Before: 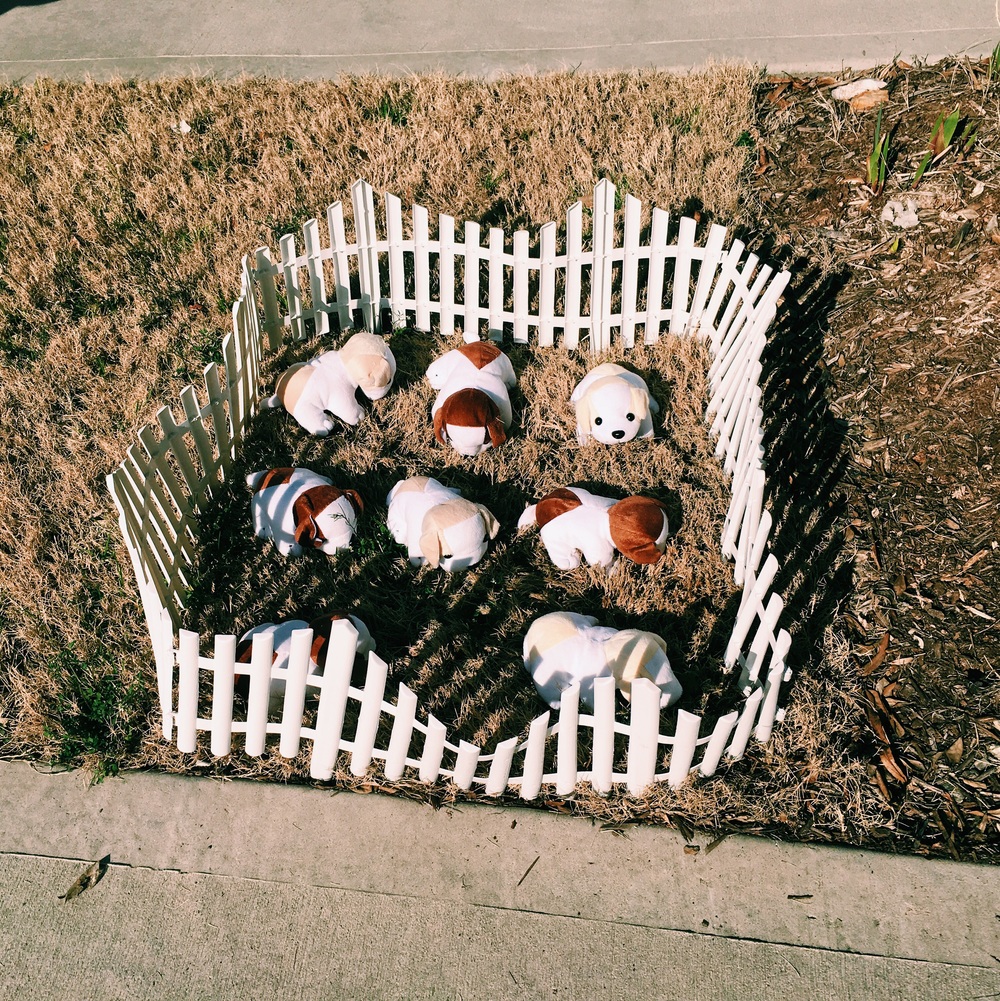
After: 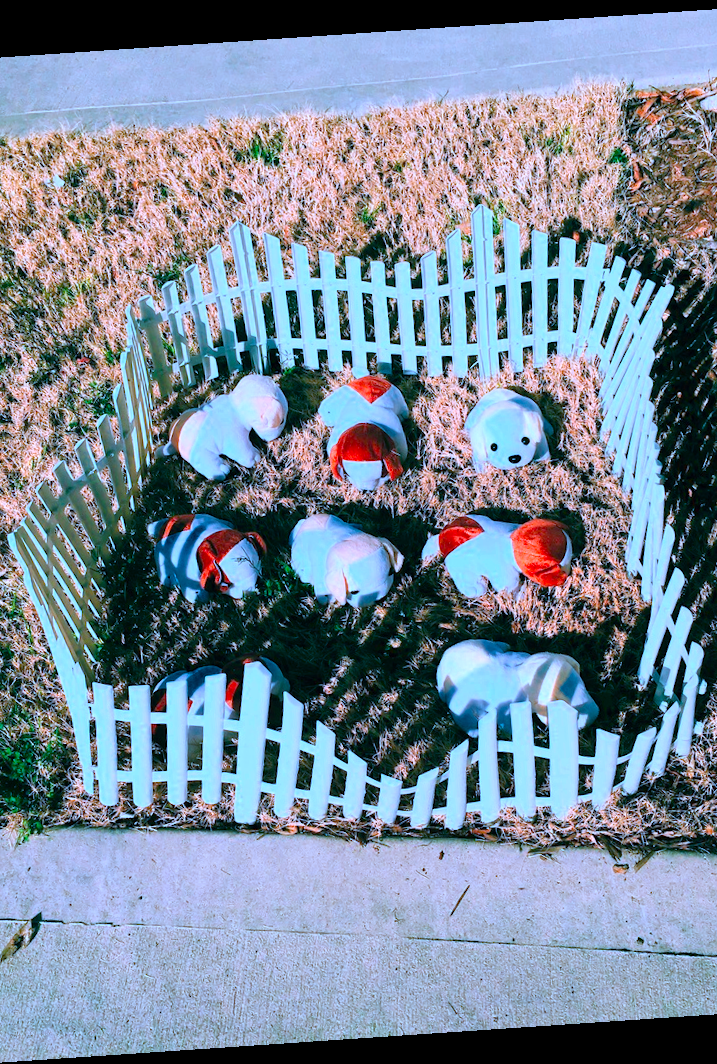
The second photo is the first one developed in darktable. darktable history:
crop and rotate: left 12.648%, right 20.685%
rotate and perspective: rotation -4.2°, shear 0.006, automatic cropping off
color correction: highlights a* -0.772, highlights b* -8.92
white balance: red 0.926, green 1.003, blue 1.133
color calibration: output R [1.422, -0.35, -0.252, 0], output G [-0.238, 1.259, -0.084, 0], output B [-0.081, -0.196, 1.58, 0], output brightness [0.49, 0.671, -0.57, 0], illuminant same as pipeline (D50), adaptation none (bypass), saturation algorithm version 1 (2020)
